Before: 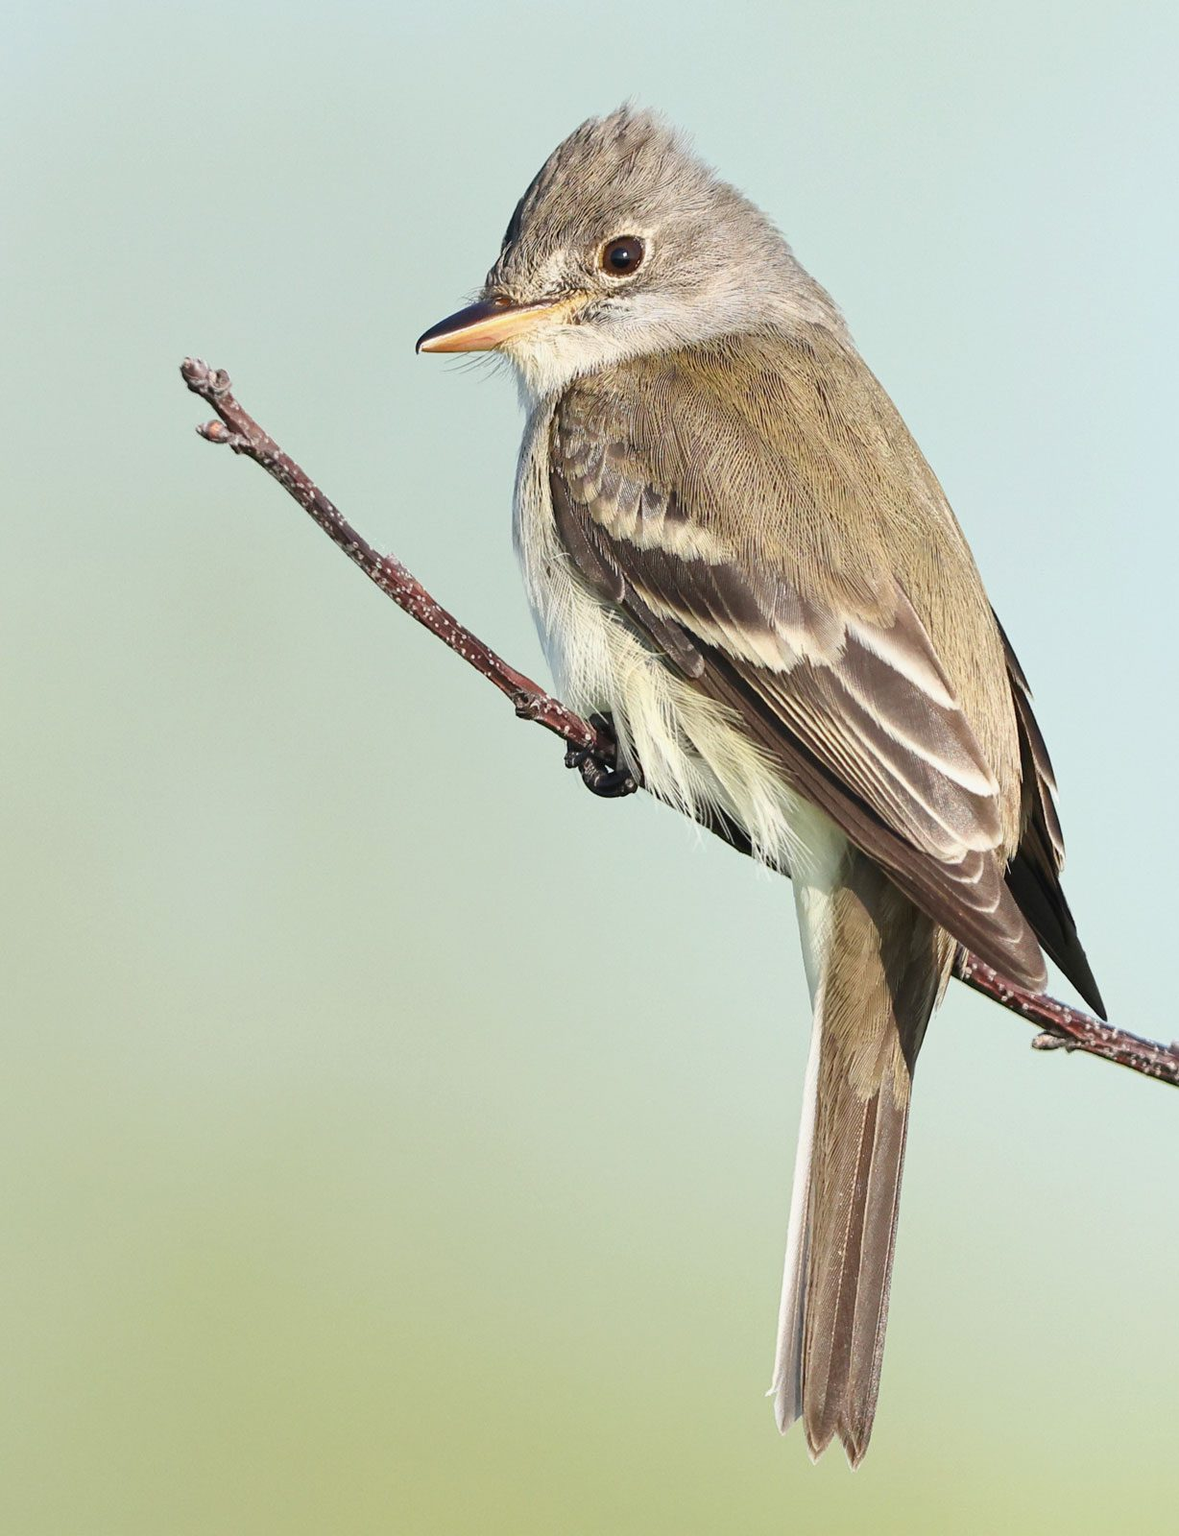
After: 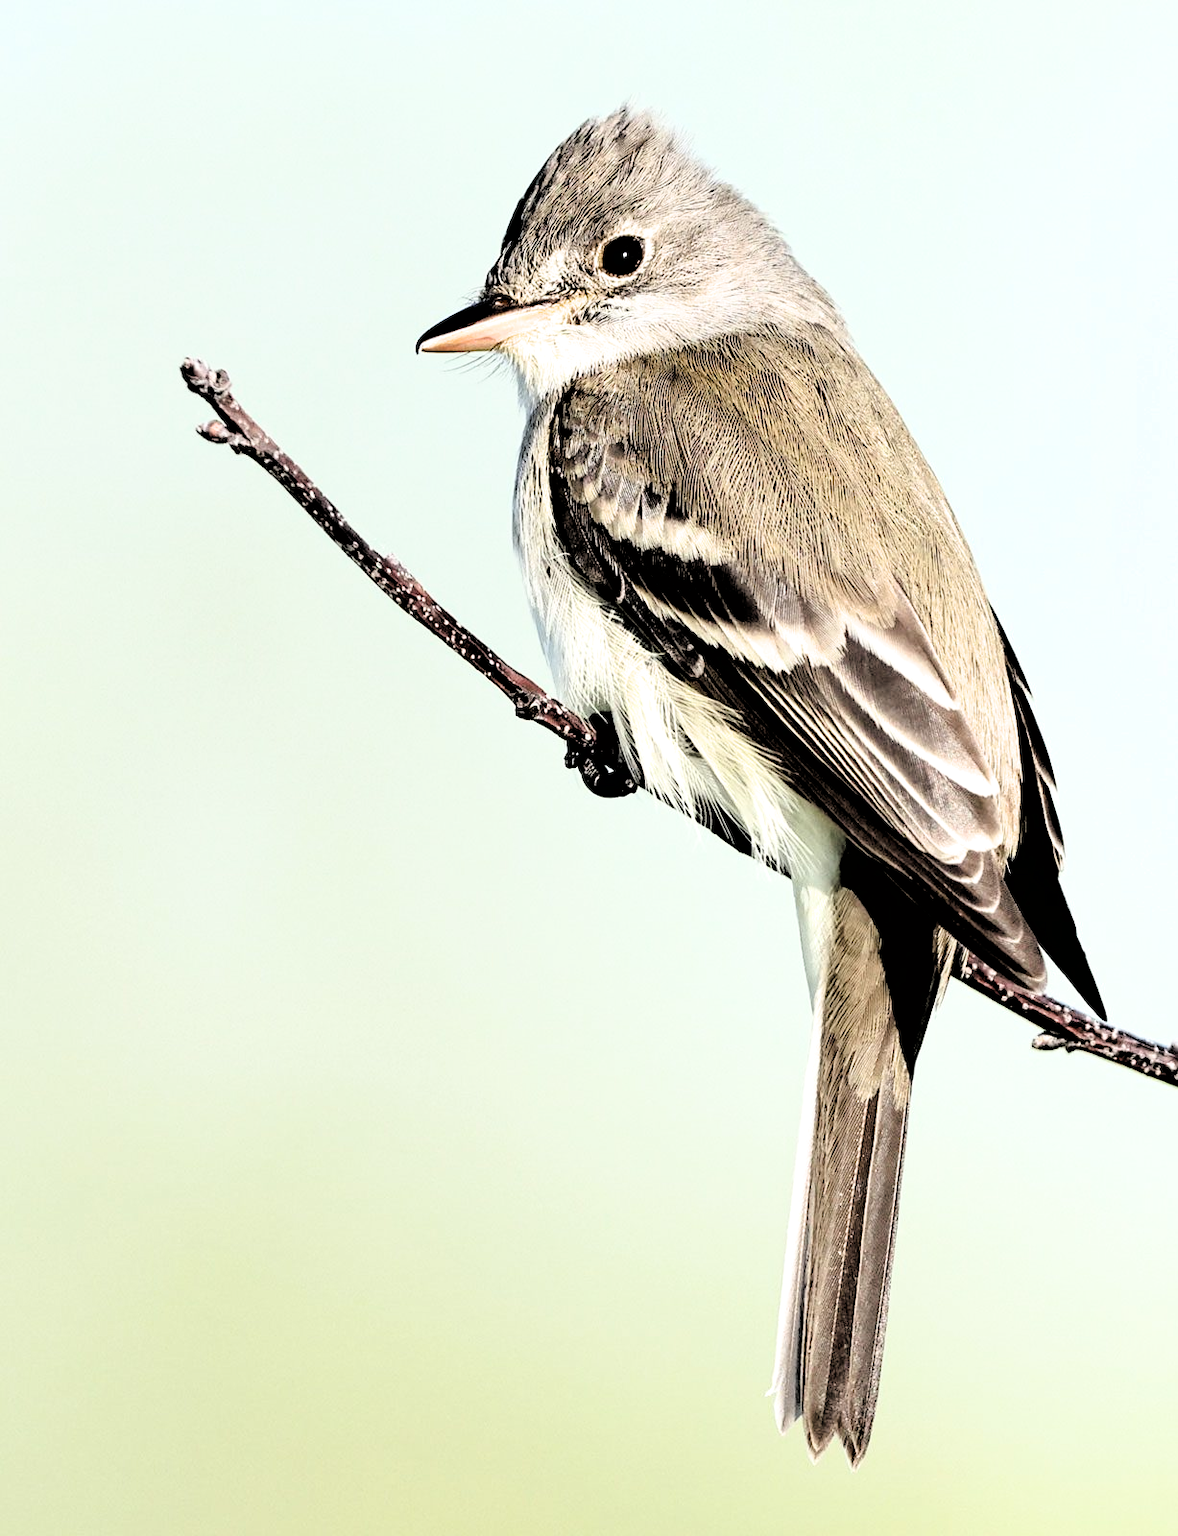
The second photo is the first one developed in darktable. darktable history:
filmic rgb: black relative exposure -1.13 EV, white relative exposure 2.09 EV, hardness 1.5, contrast 2.235
